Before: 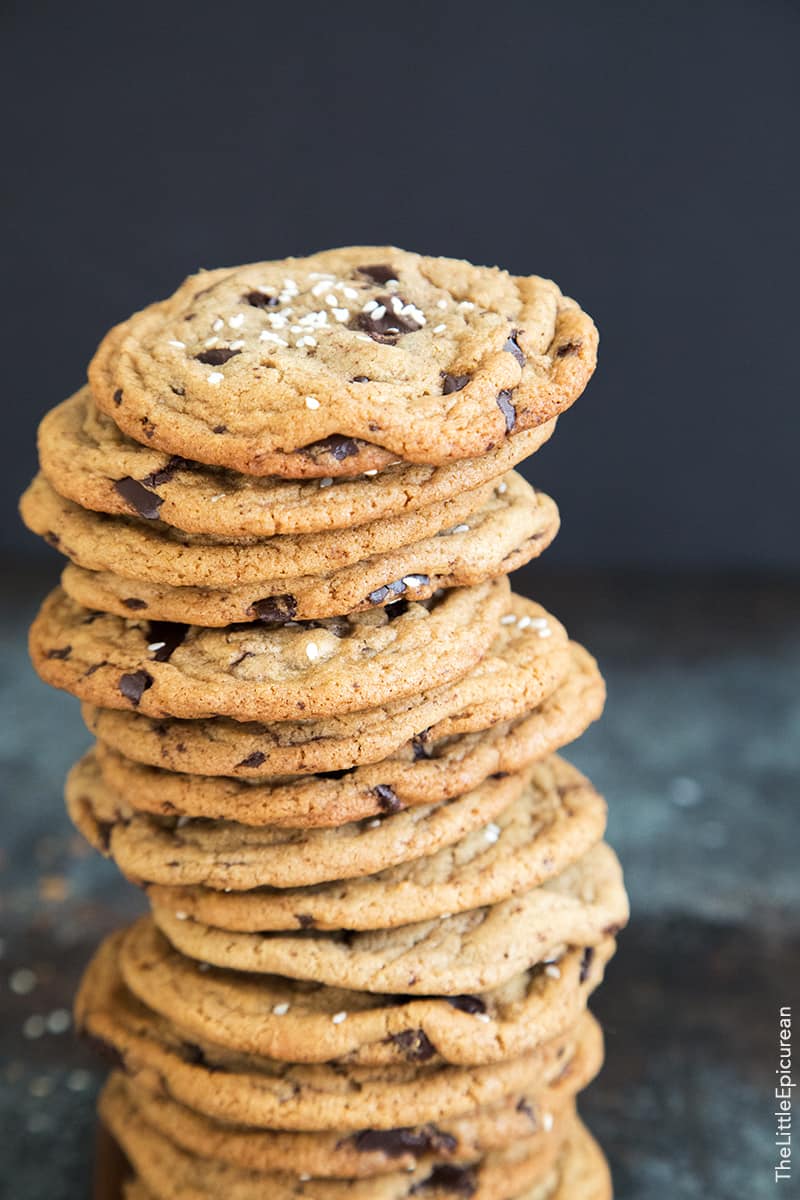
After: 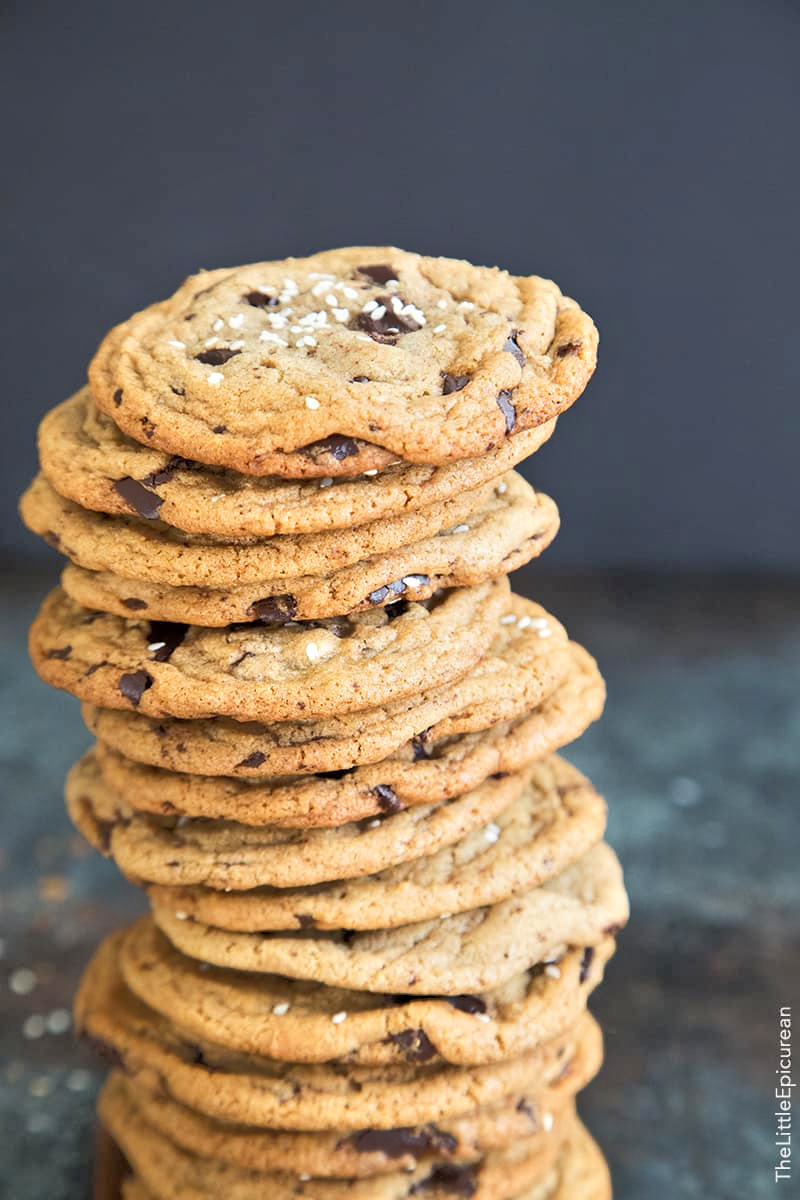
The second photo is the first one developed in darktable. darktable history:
tone equalizer: -8 EV -0.531 EV, -7 EV -0.305 EV, -6 EV -0.101 EV, -5 EV 0.443 EV, -4 EV 0.981 EV, -3 EV 0.782 EV, -2 EV -0.014 EV, -1 EV 0.138 EV, +0 EV -0.034 EV
